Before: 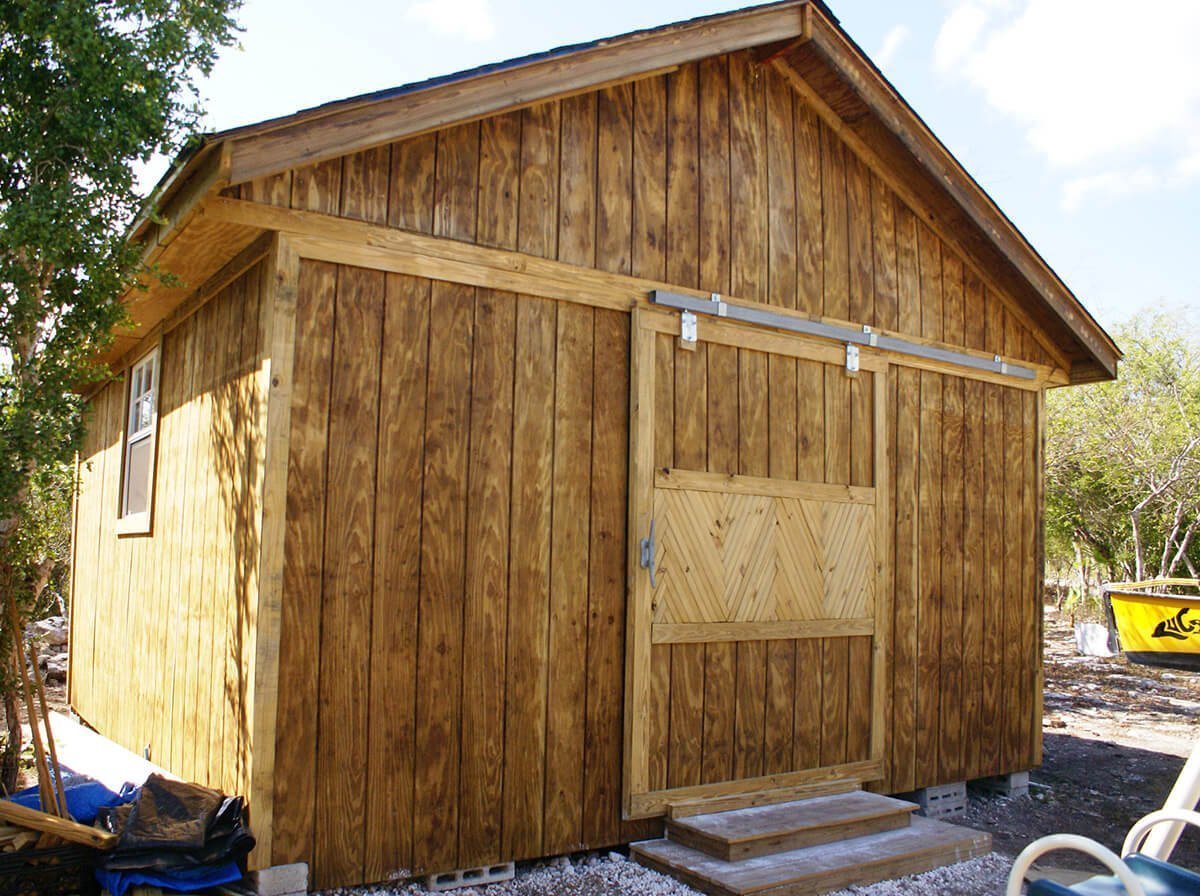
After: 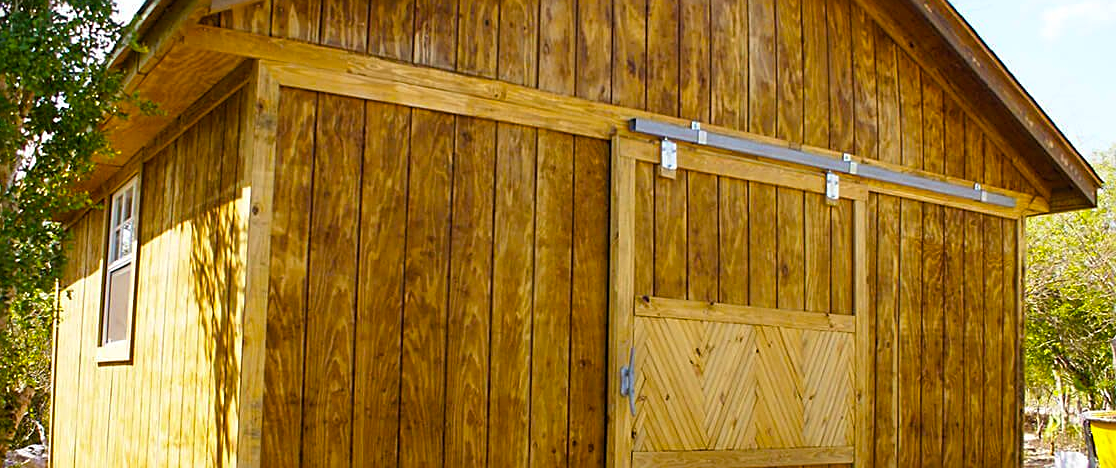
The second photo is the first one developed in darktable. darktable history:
crop: left 1.744%, top 19.225%, right 5.069%, bottom 28.357%
color zones: curves: ch0 [(0.068, 0.464) (0.25, 0.5) (0.48, 0.508) (0.75, 0.536) (0.886, 0.476) (0.967, 0.456)]; ch1 [(0.066, 0.456) (0.25, 0.5) (0.616, 0.508) (0.746, 0.56) (0.934, 0.444)]
color balance rgb: linear chroma grading › global chroma 15%, perceptual saturation grading › global saturation 30%
sharpen: on, module defaults
